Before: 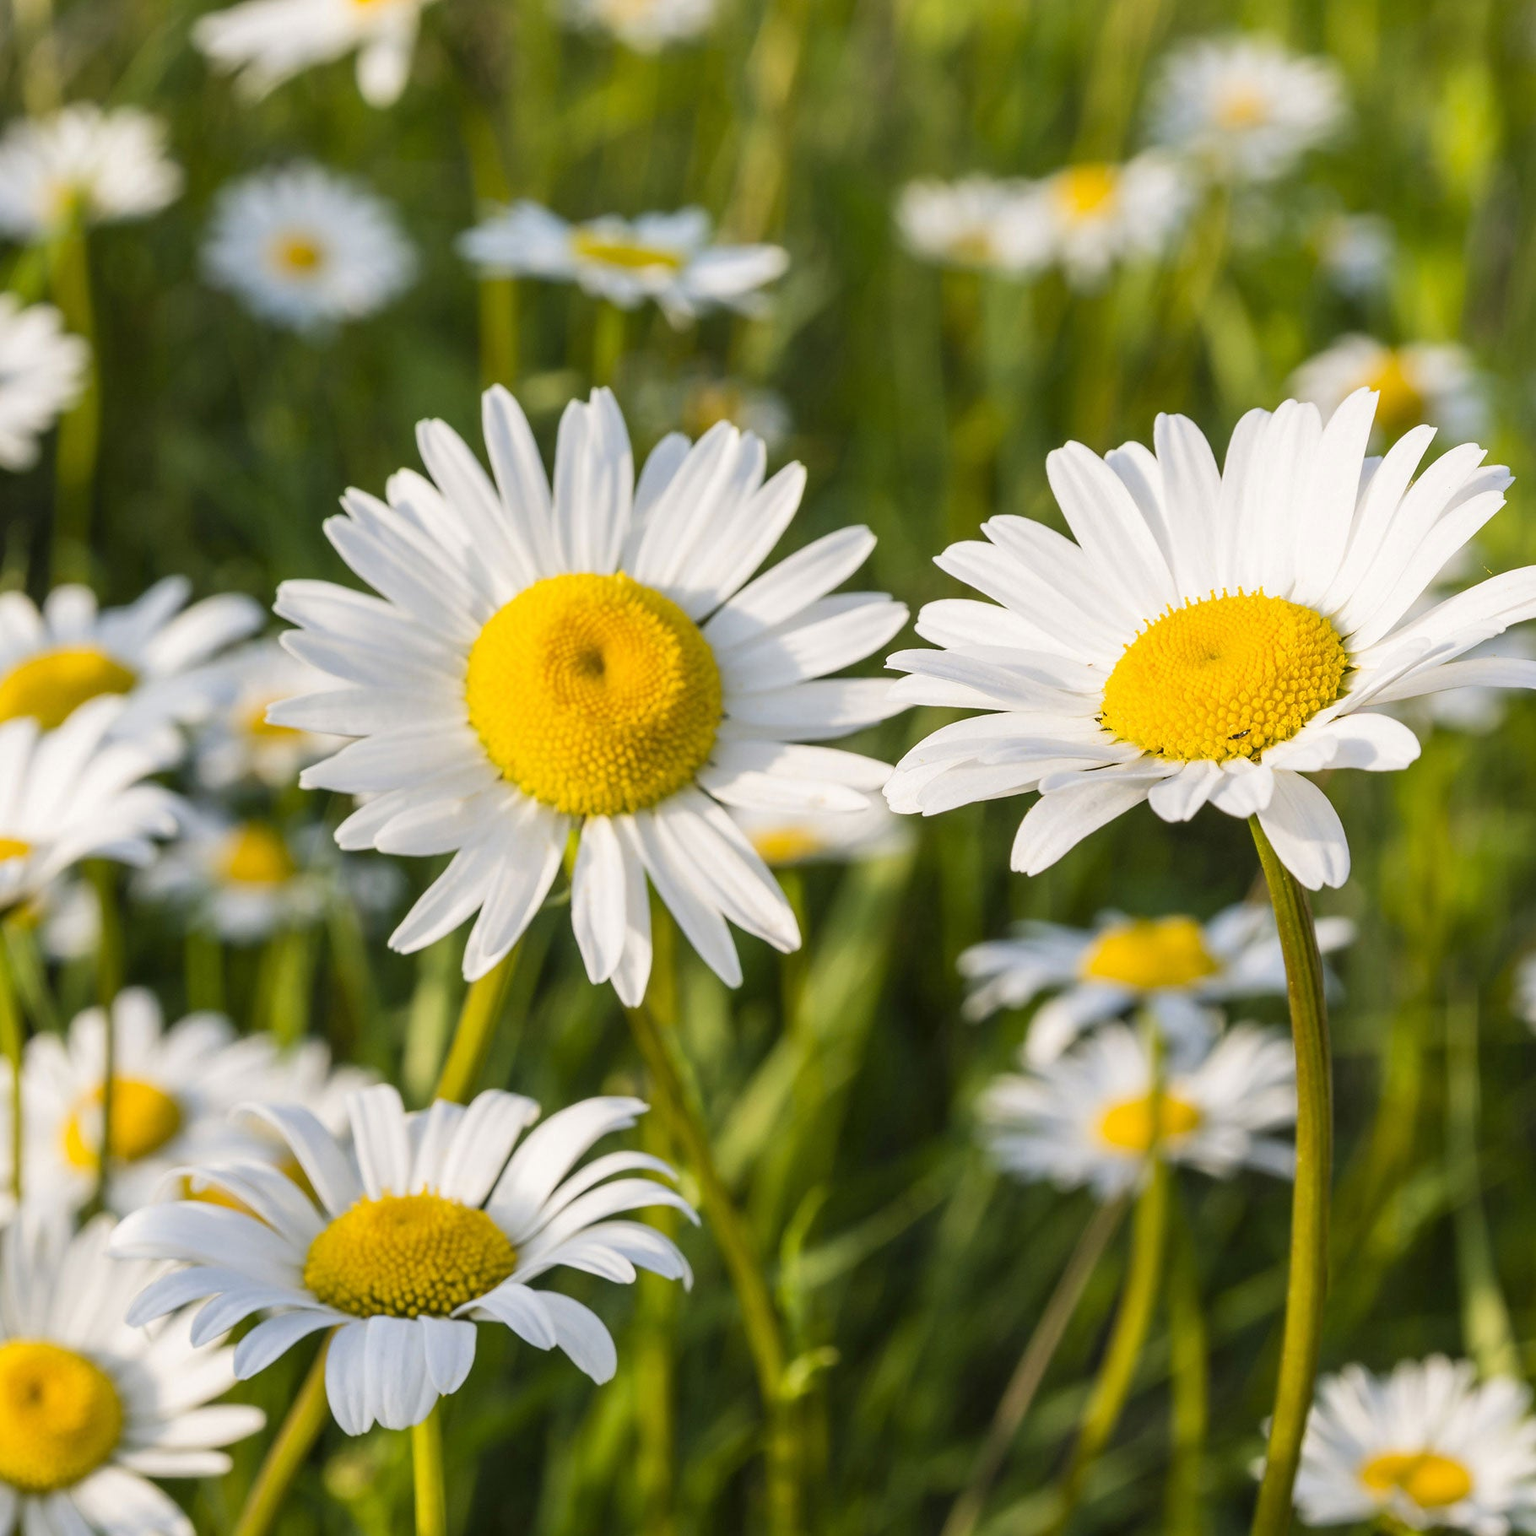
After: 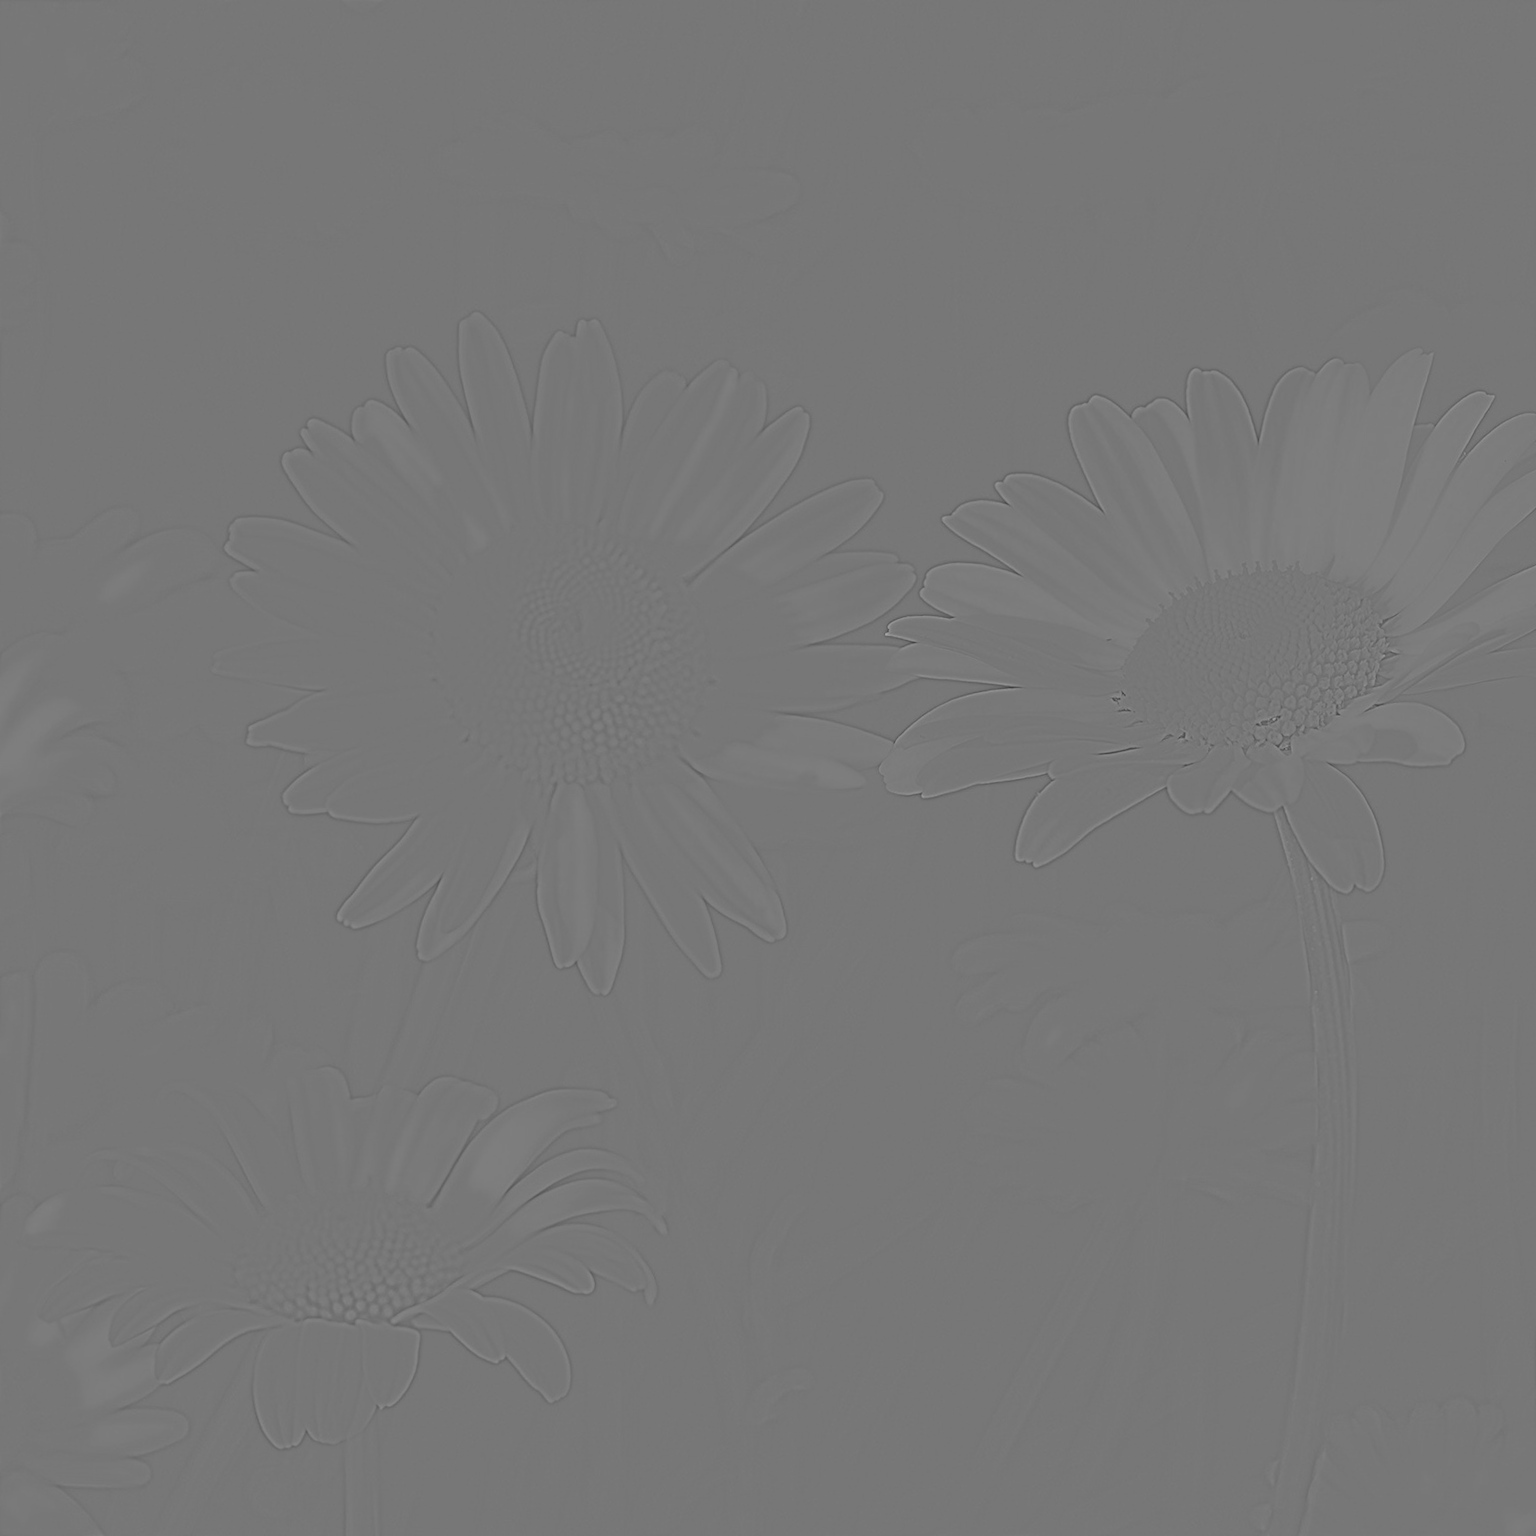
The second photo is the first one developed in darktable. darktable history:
local contrast: on, module defaults
crop and rotate: angle -1.96°, left 3.097%, top 4.154%, right 1.586%, bottom 0.529%
highpass: sharpness 6%, contrast boost 7.63%
tone equalizer: -8 EV -0.417 EV, -7 EV -0.389 EV, -6 EV -0.333 EV, -5 EV -0.222 EV, -3 EV 0.222 EV, -2 EV 0.333 EV, -1 EV 0.389 EV, +0 EV 0.417 EV, edges refinement/feathering 500, mask exposure compensation -1.57 EV, preserve details no
